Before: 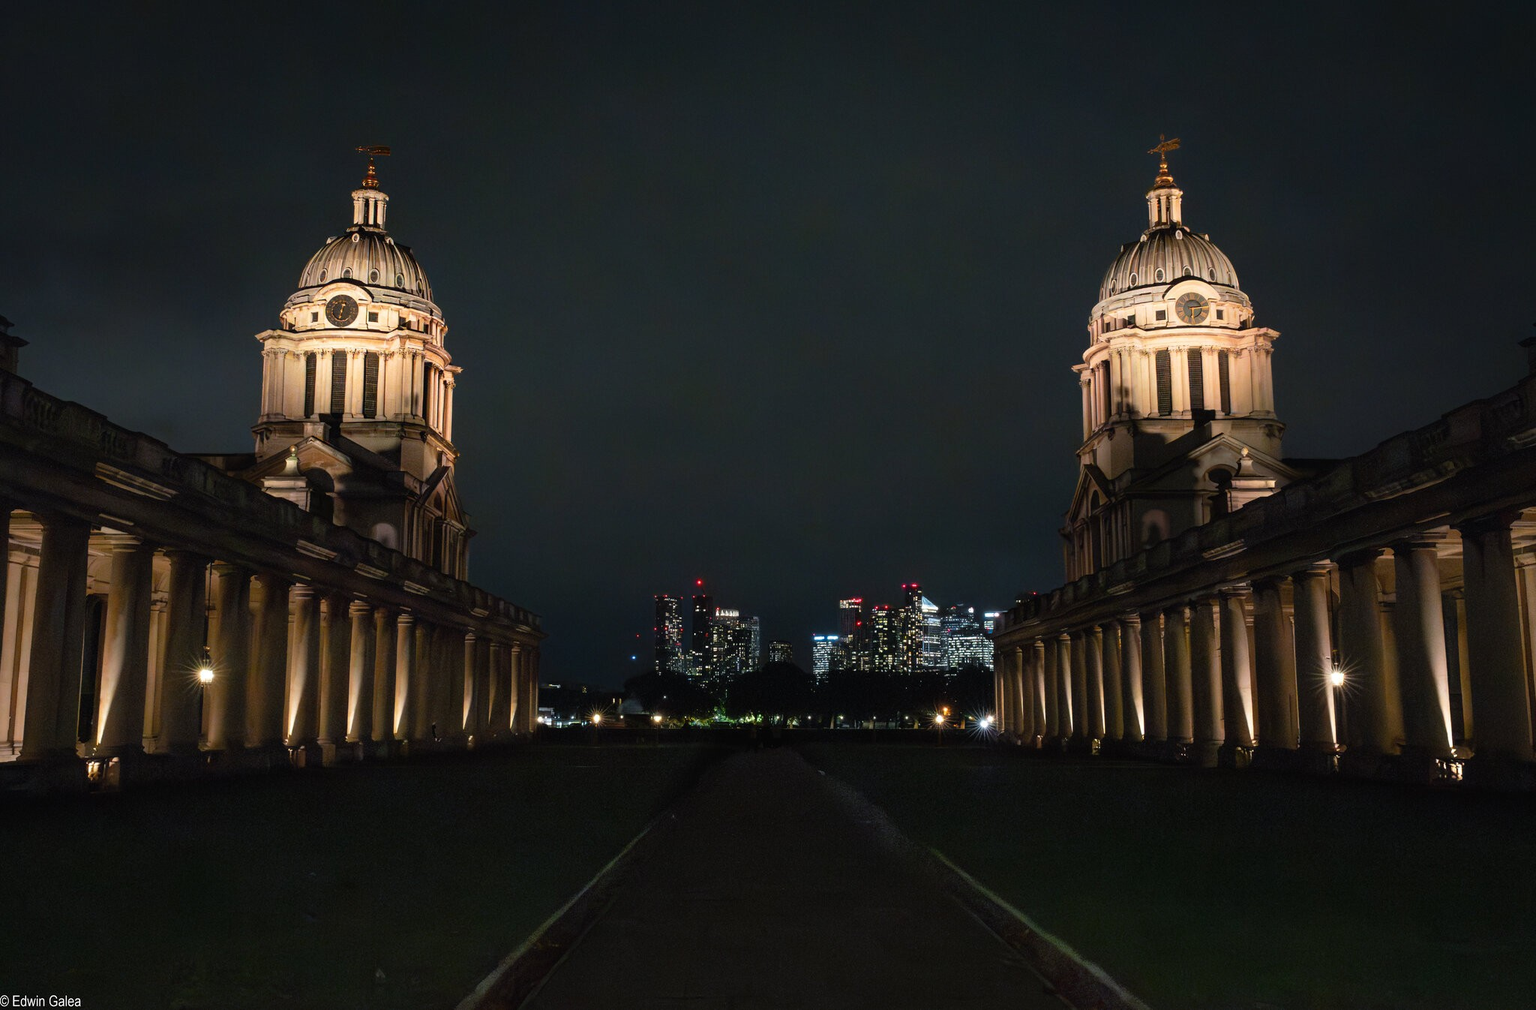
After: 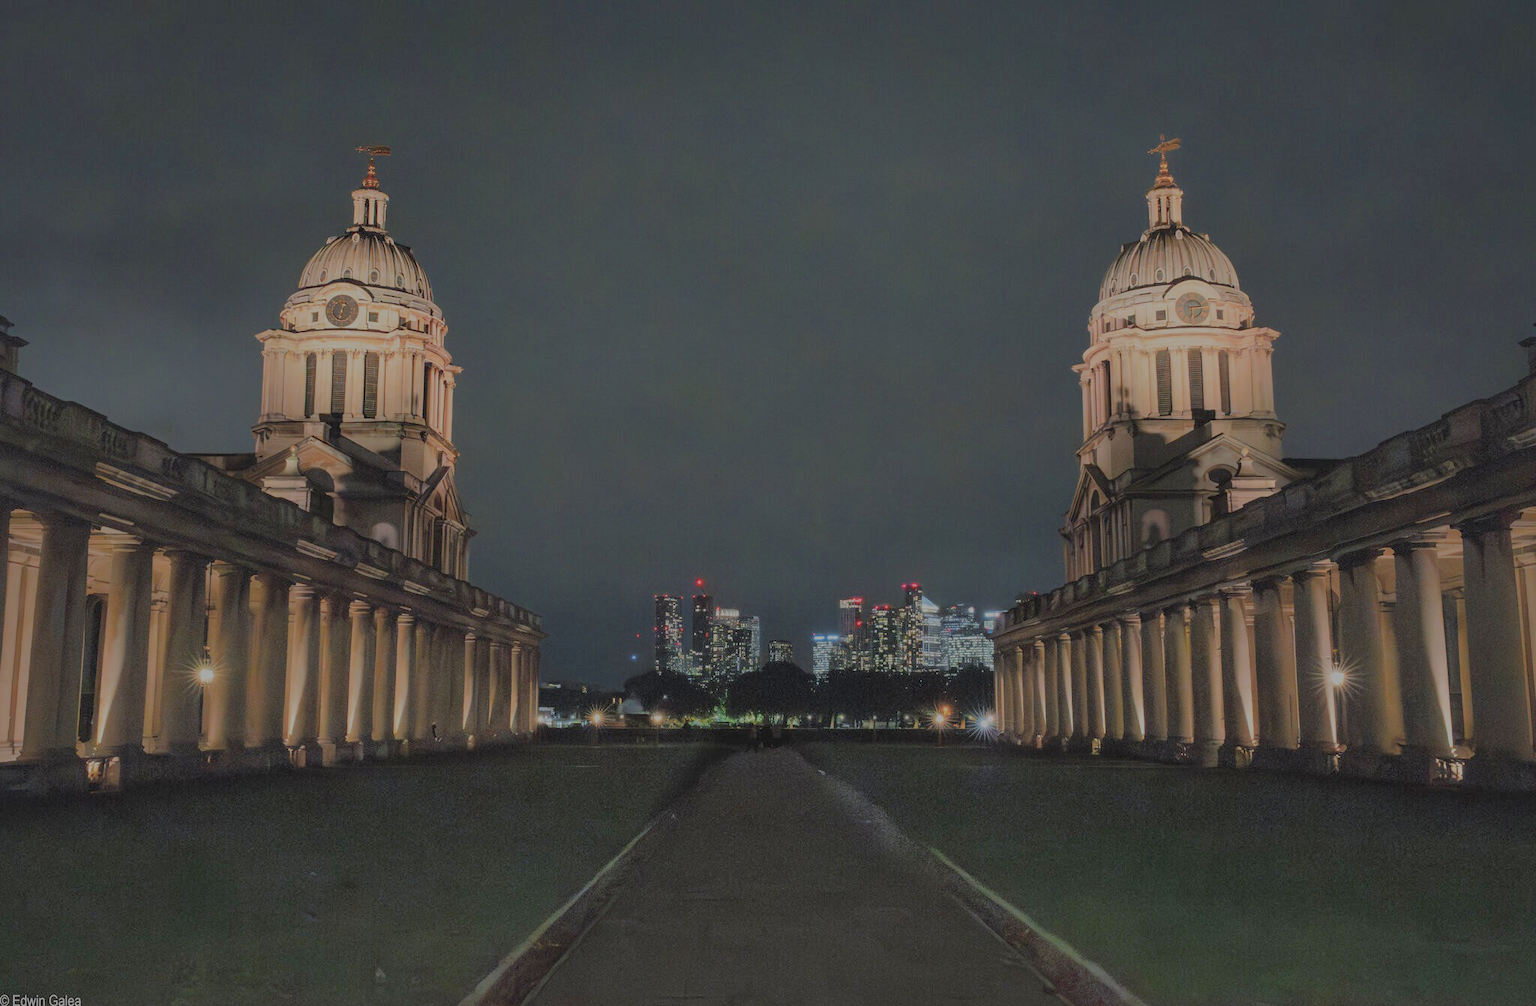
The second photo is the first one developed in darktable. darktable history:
filmic rgb: black relative exposure -15.96 EV, white relative exposure 7.94 EV, hardness 4.21, latitude 49.15%, contrast 0.511
crop: top 0.042%, bottom 0.204%
shadows and highlights: on, module defaults
